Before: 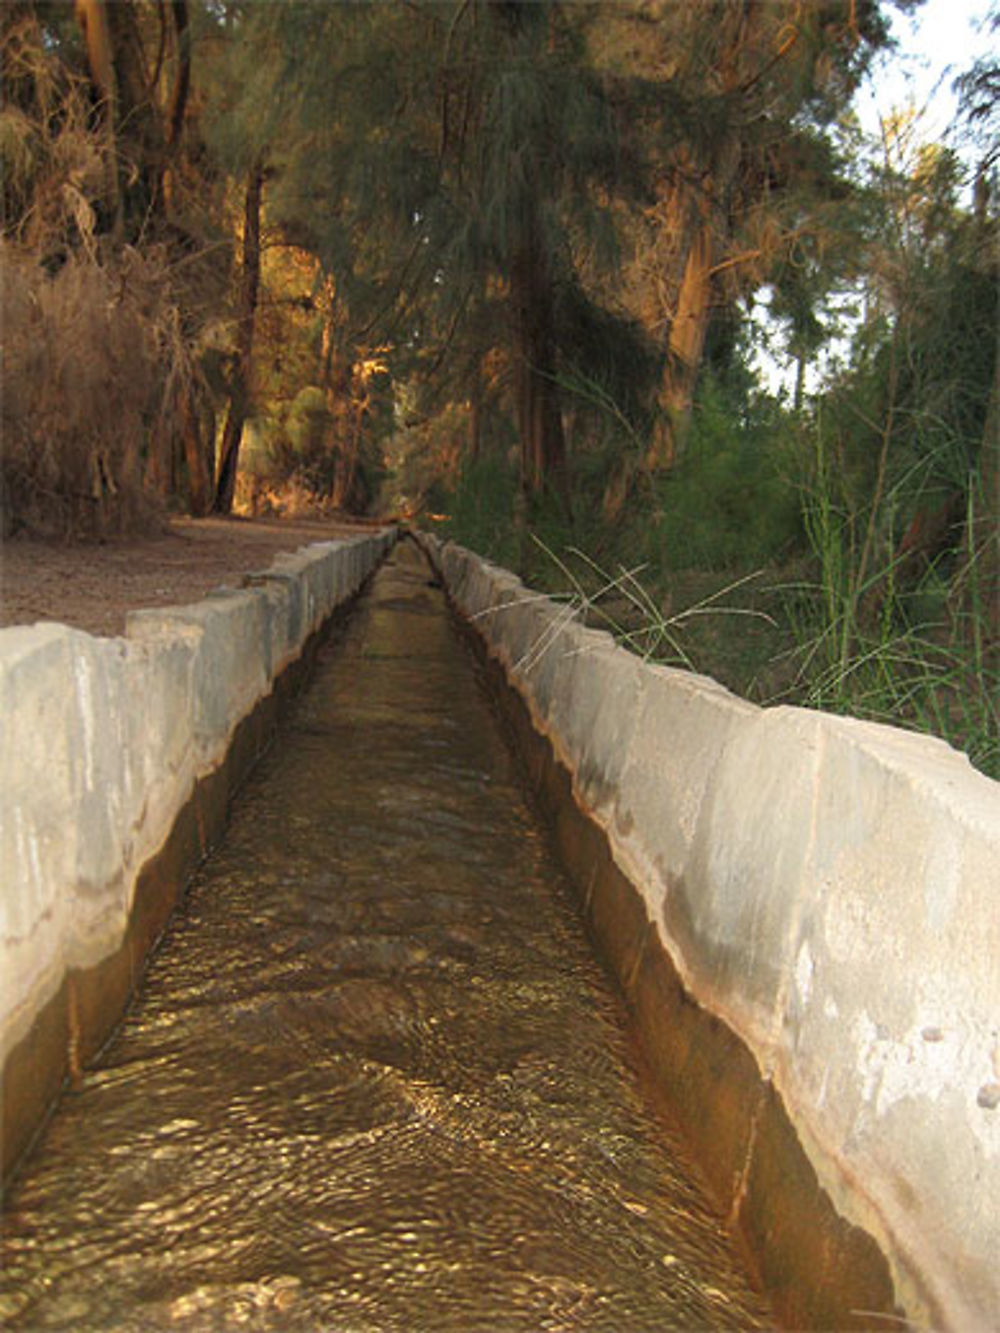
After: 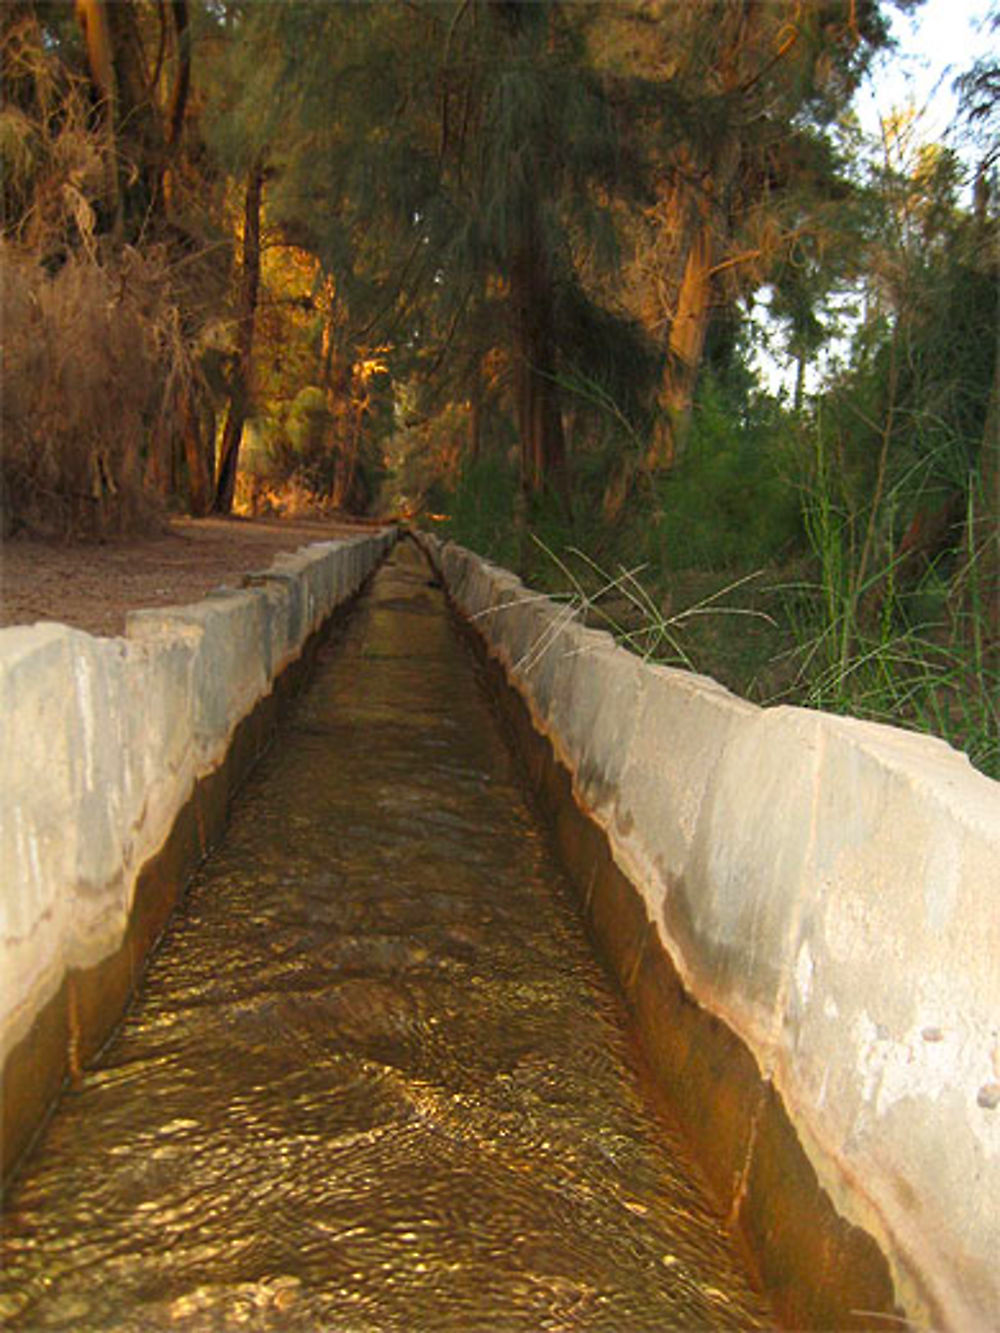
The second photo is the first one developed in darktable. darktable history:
contrast brightness saturation: contrast 0.086, saturation 0.266
sharpen: radius 5.353, amount 0.309, threshold 26.175
